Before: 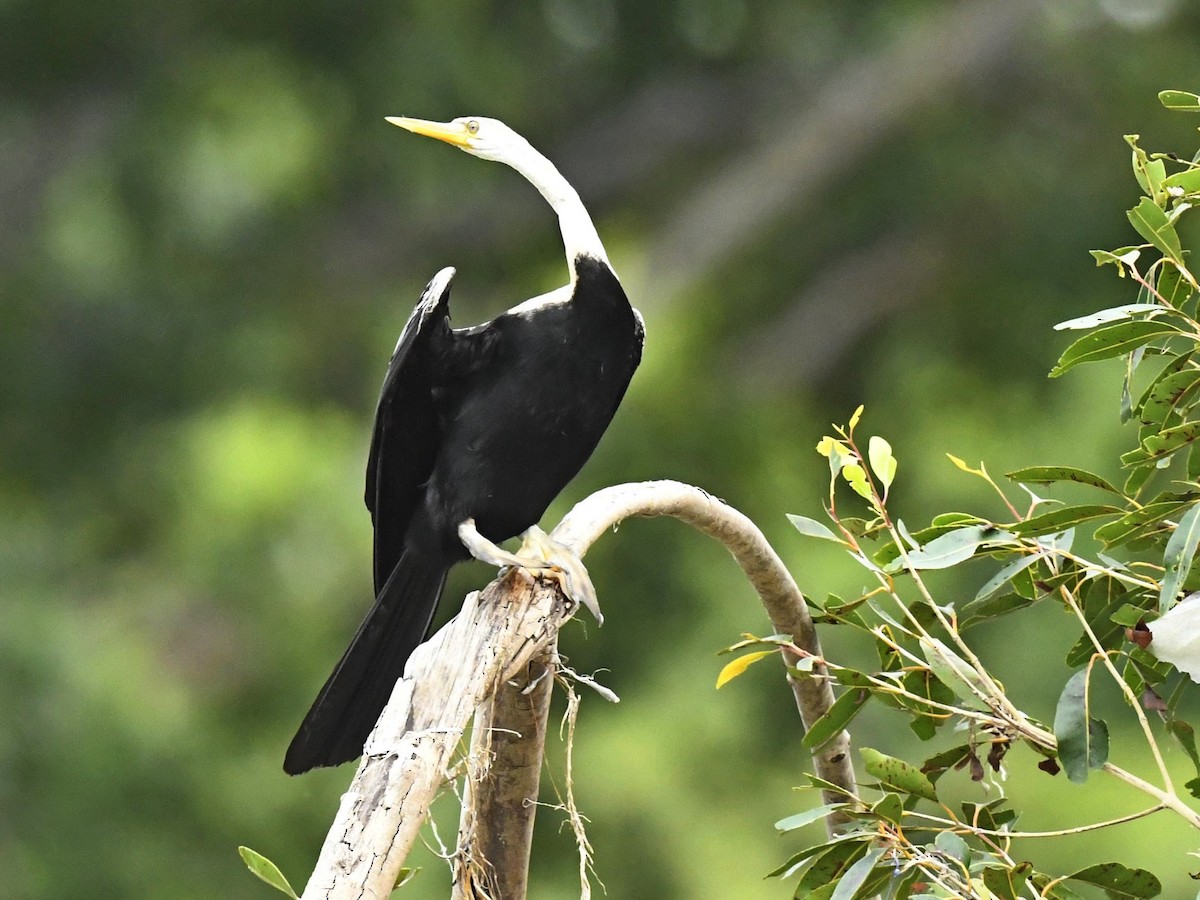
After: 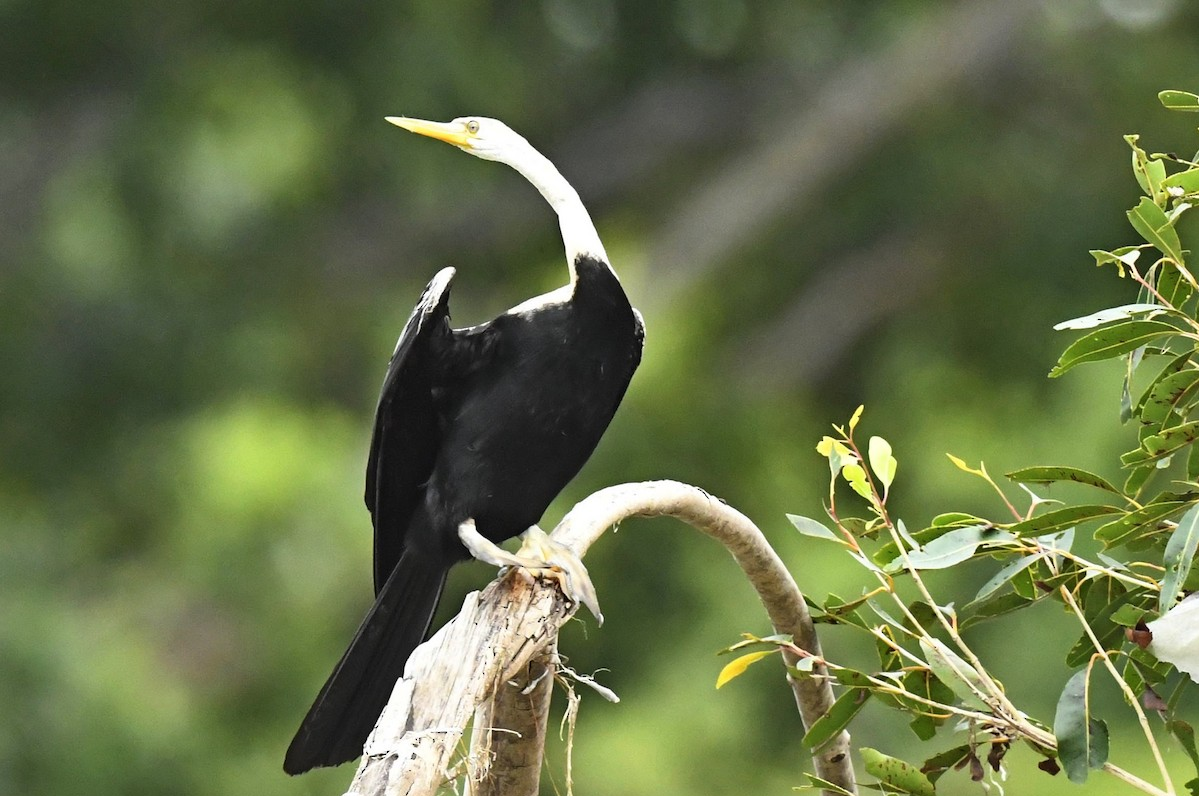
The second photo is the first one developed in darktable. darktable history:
crop and rotate: top 0%, bottom 11.455%
